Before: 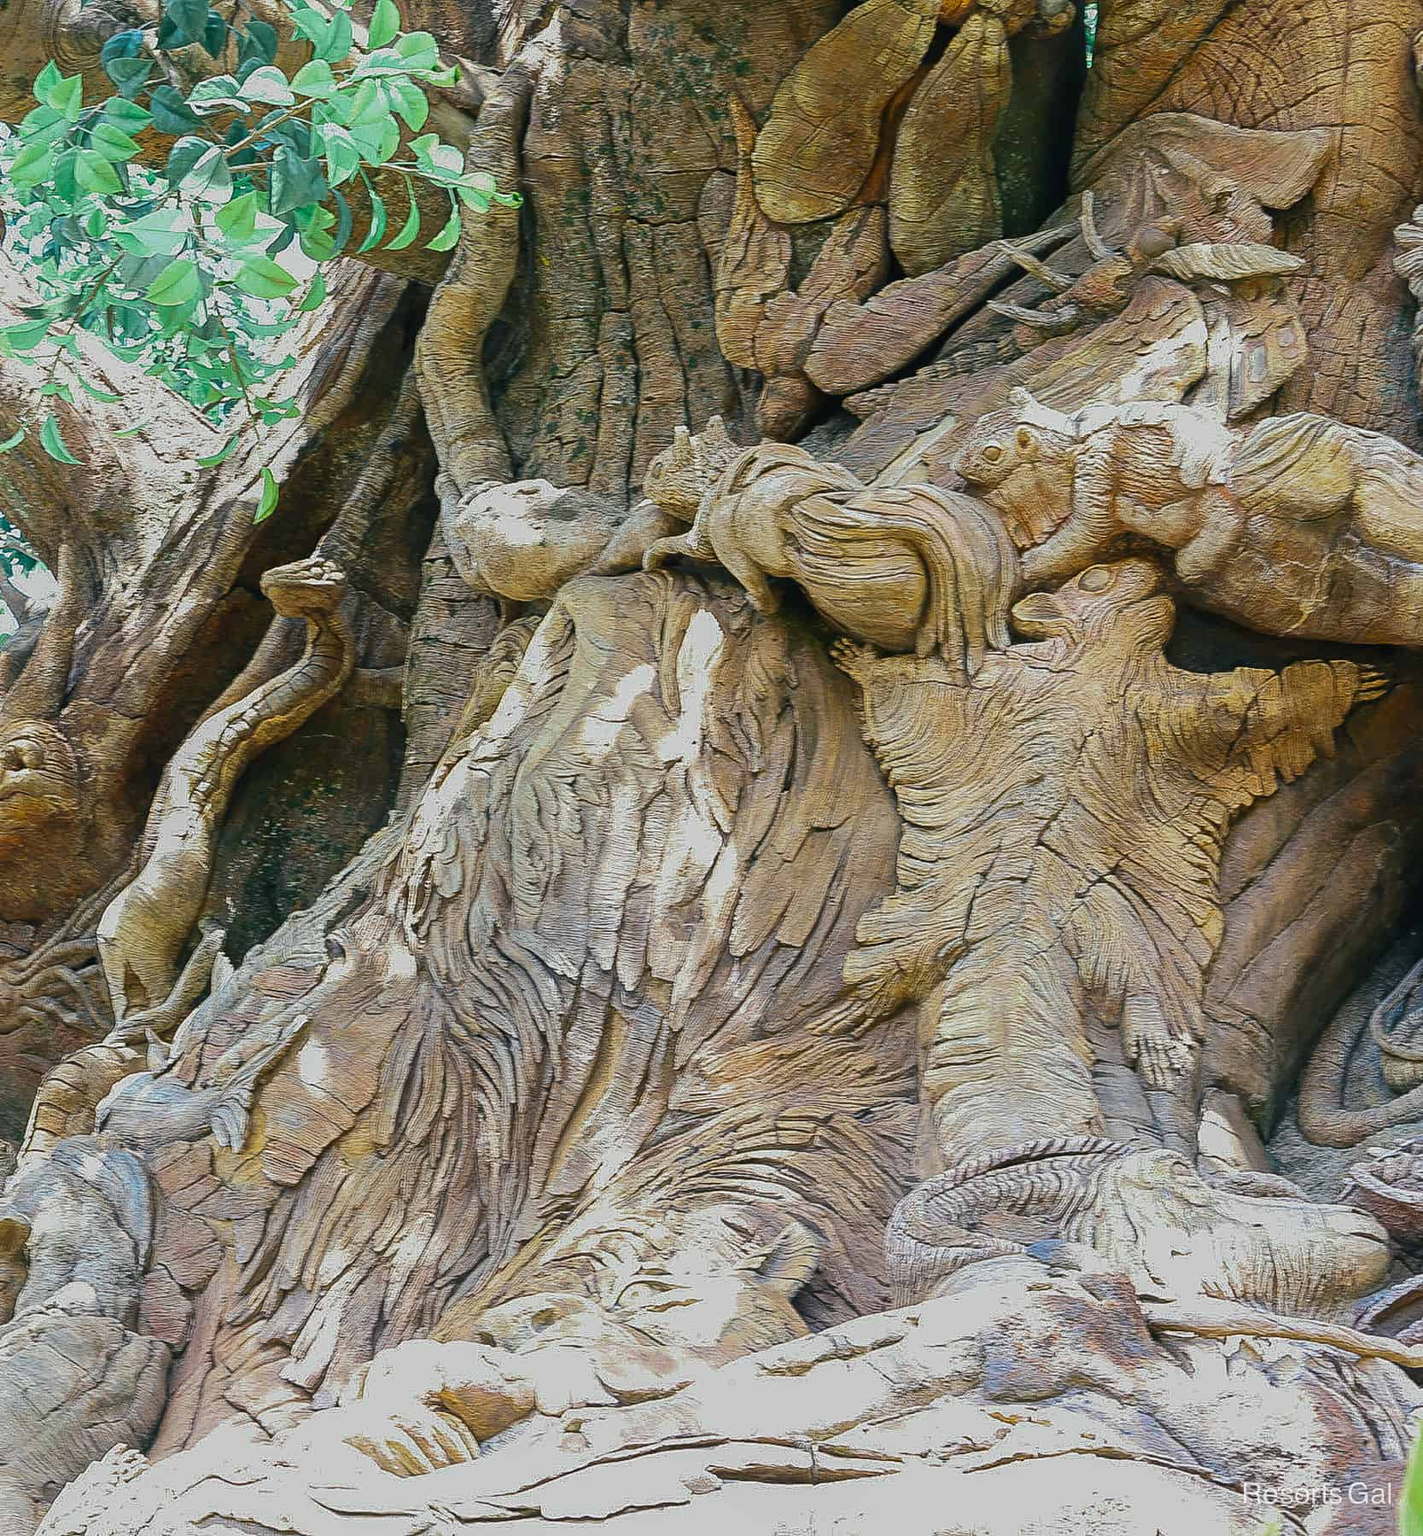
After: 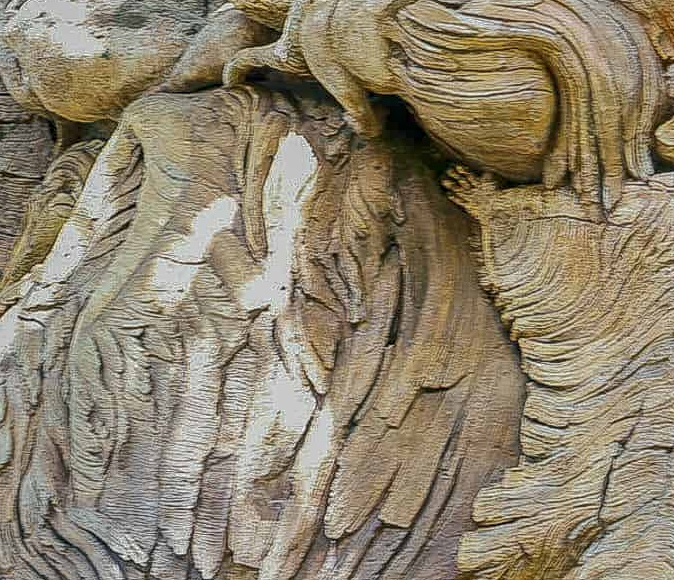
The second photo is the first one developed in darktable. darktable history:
crop: left 31.831%, top 32.352%, right 27.705%, bottom 35.407%
base curve: preserve colors none
local contrast: on, module defaults
shadows and highlights: shadows 29.88
